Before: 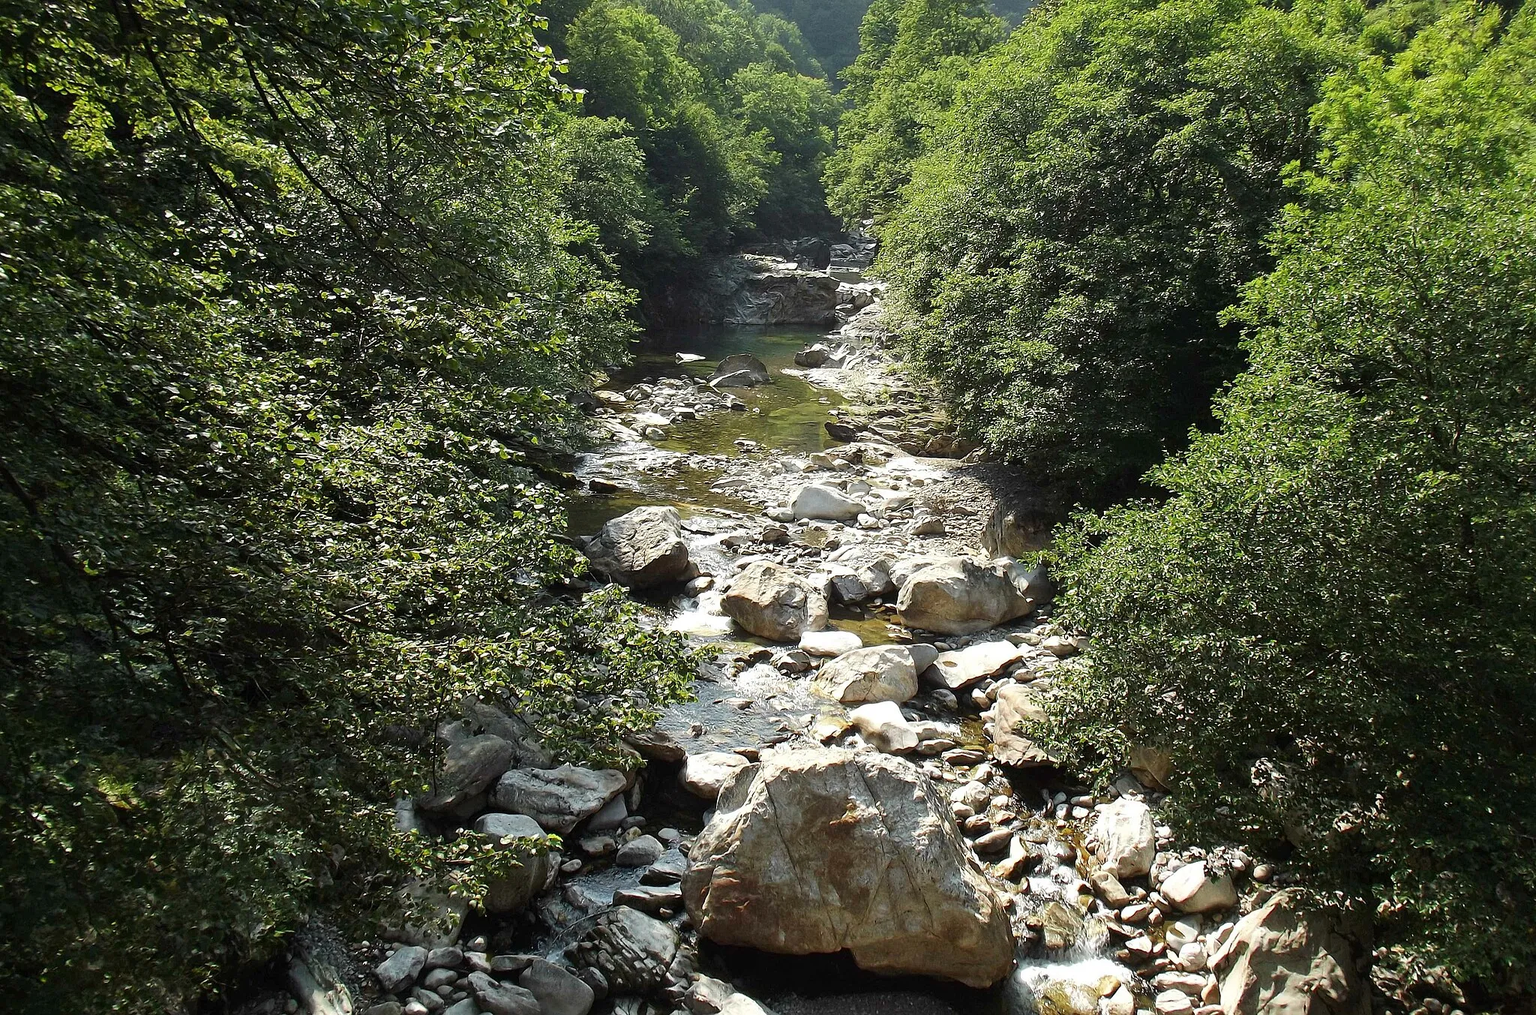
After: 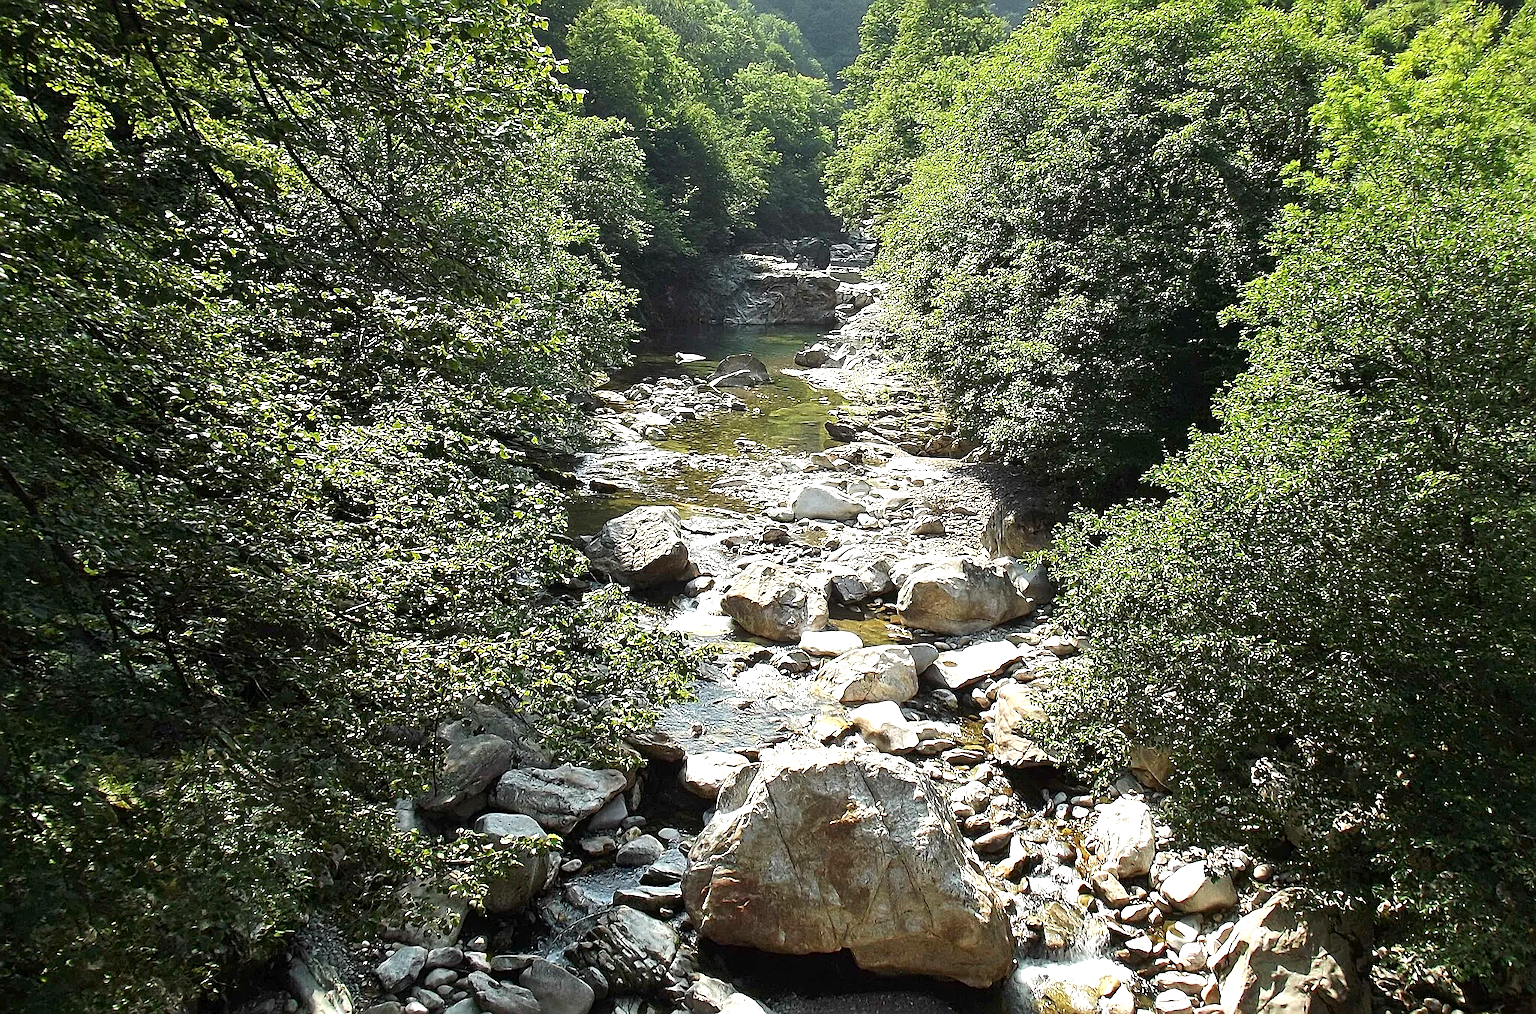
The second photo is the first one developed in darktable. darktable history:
sharpen: on, module defaults
exposure: black level correction 0.001, exposure 0.5 EV, compensate exposure bias true, compensate highlight preservation false
